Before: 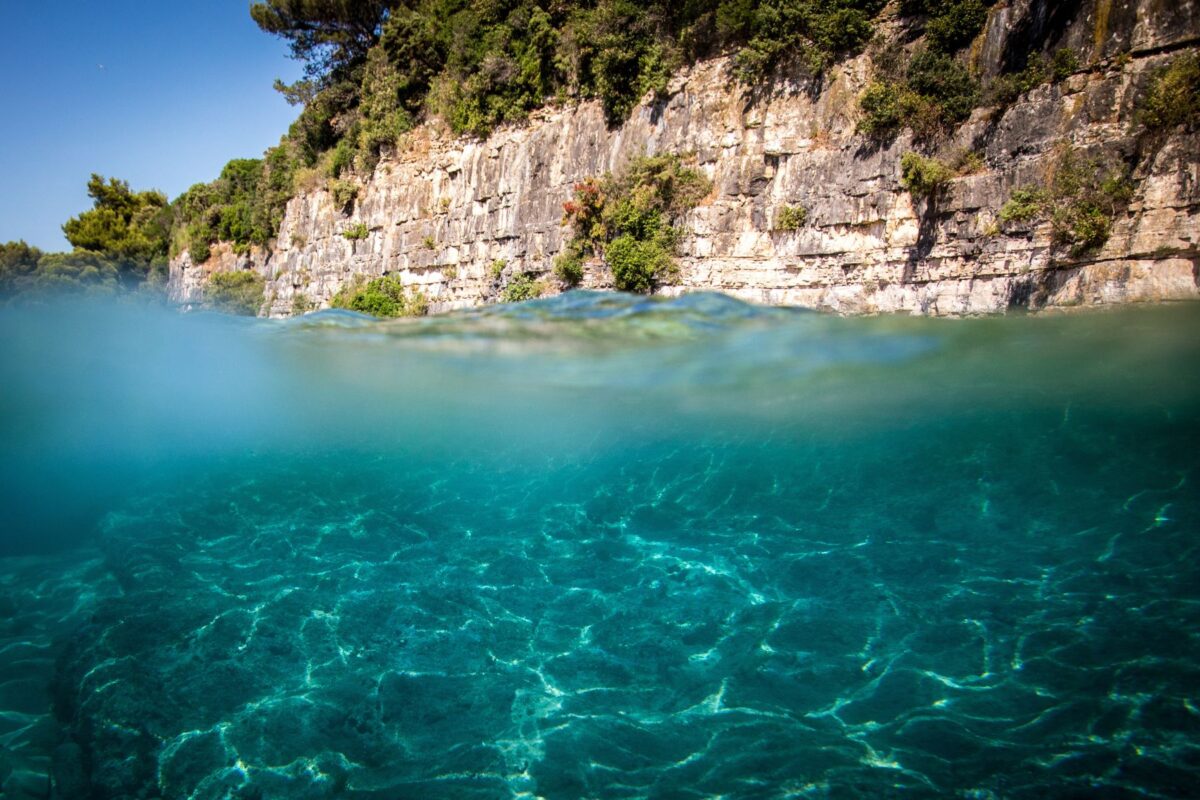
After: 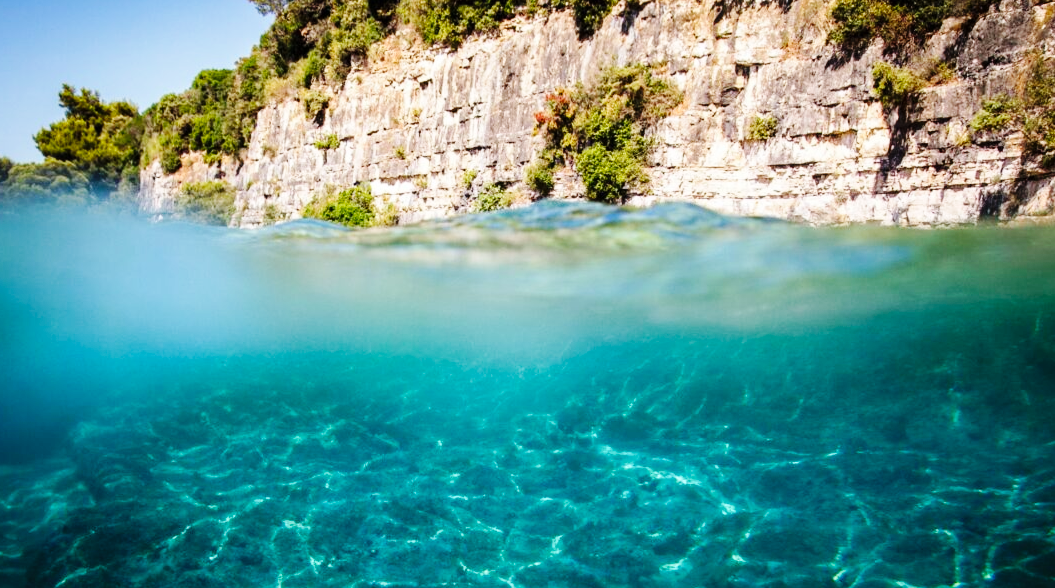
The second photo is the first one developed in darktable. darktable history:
crop and rotate: left 2.425%, top 11.305%, right 9.6%, bottom 15.08%
base curve: curves: ch0 [(0, 0) (0.036, 0.025) (0.121, 0.166) (0.206, 0.329) (0.605, 0.79) (1, 1)], preserve colors none
